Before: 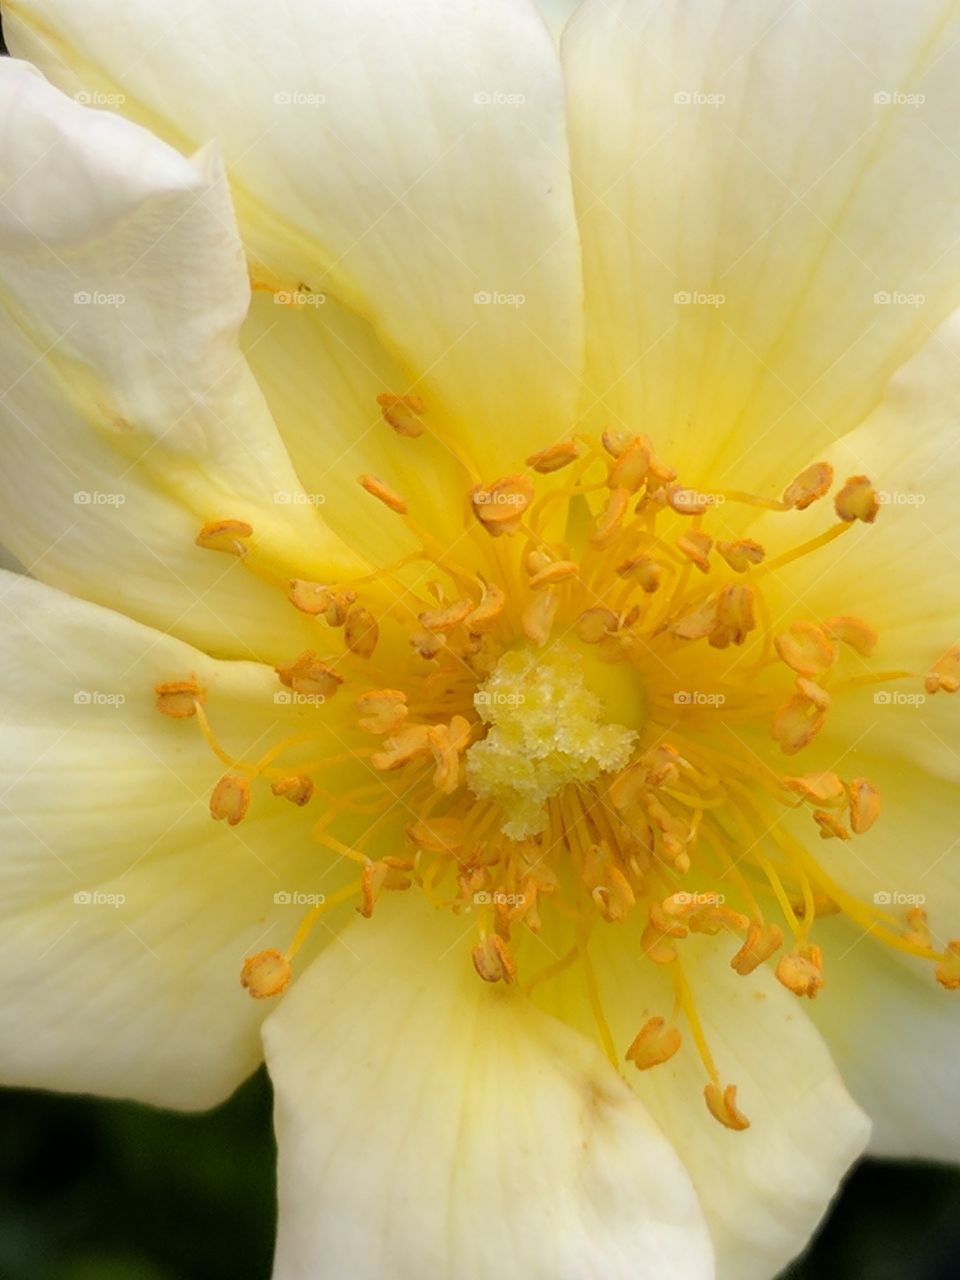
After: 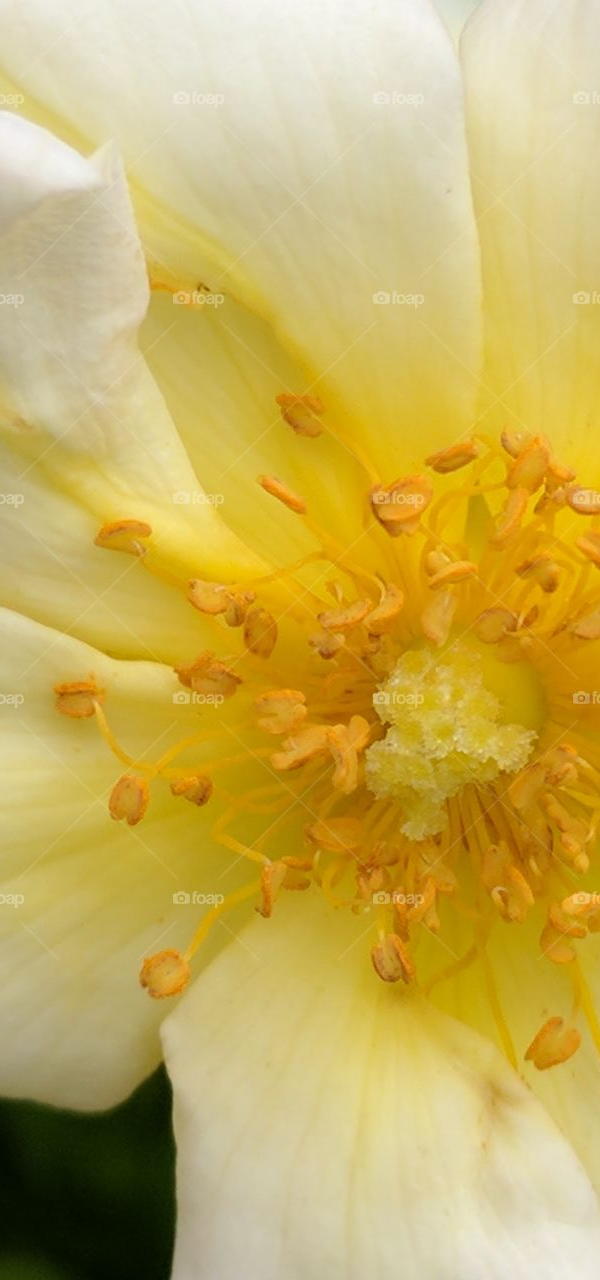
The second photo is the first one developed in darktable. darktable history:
crop: left 10.554%, right 26.576%
